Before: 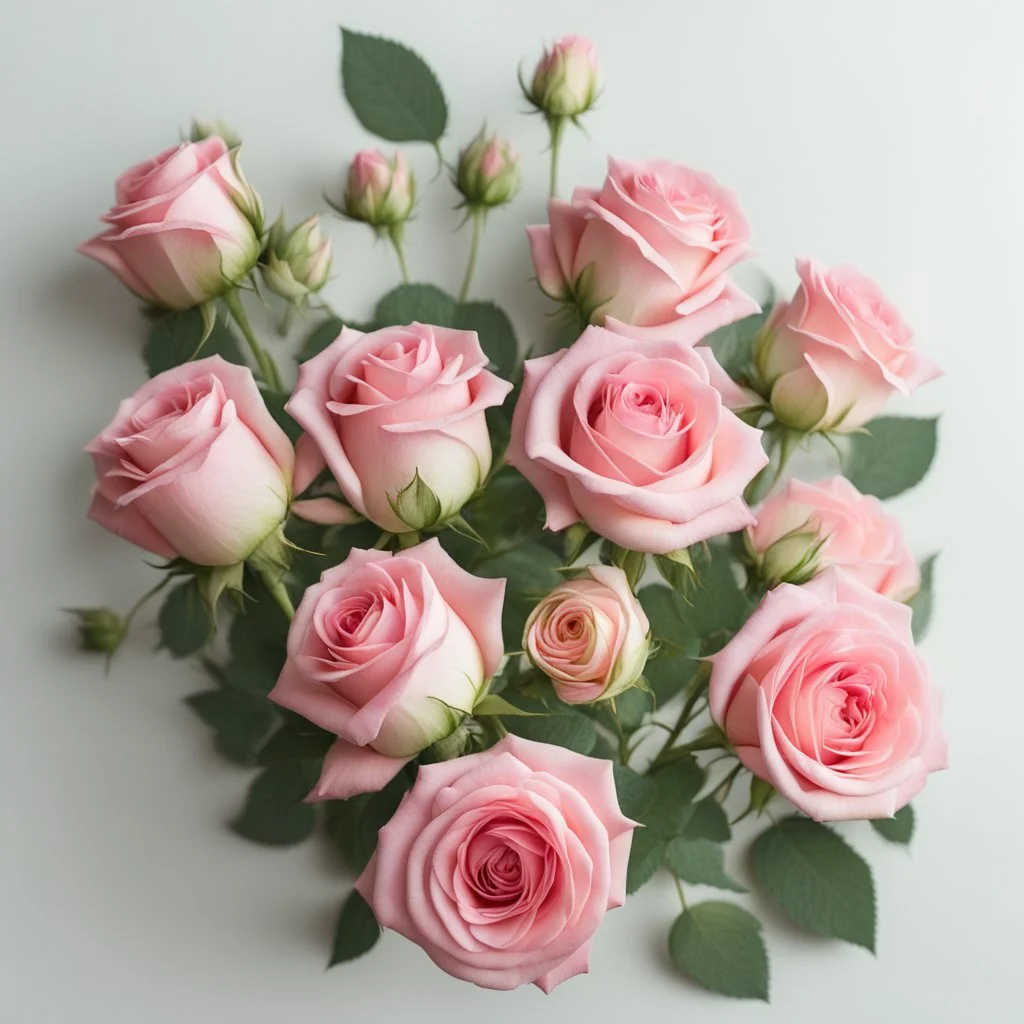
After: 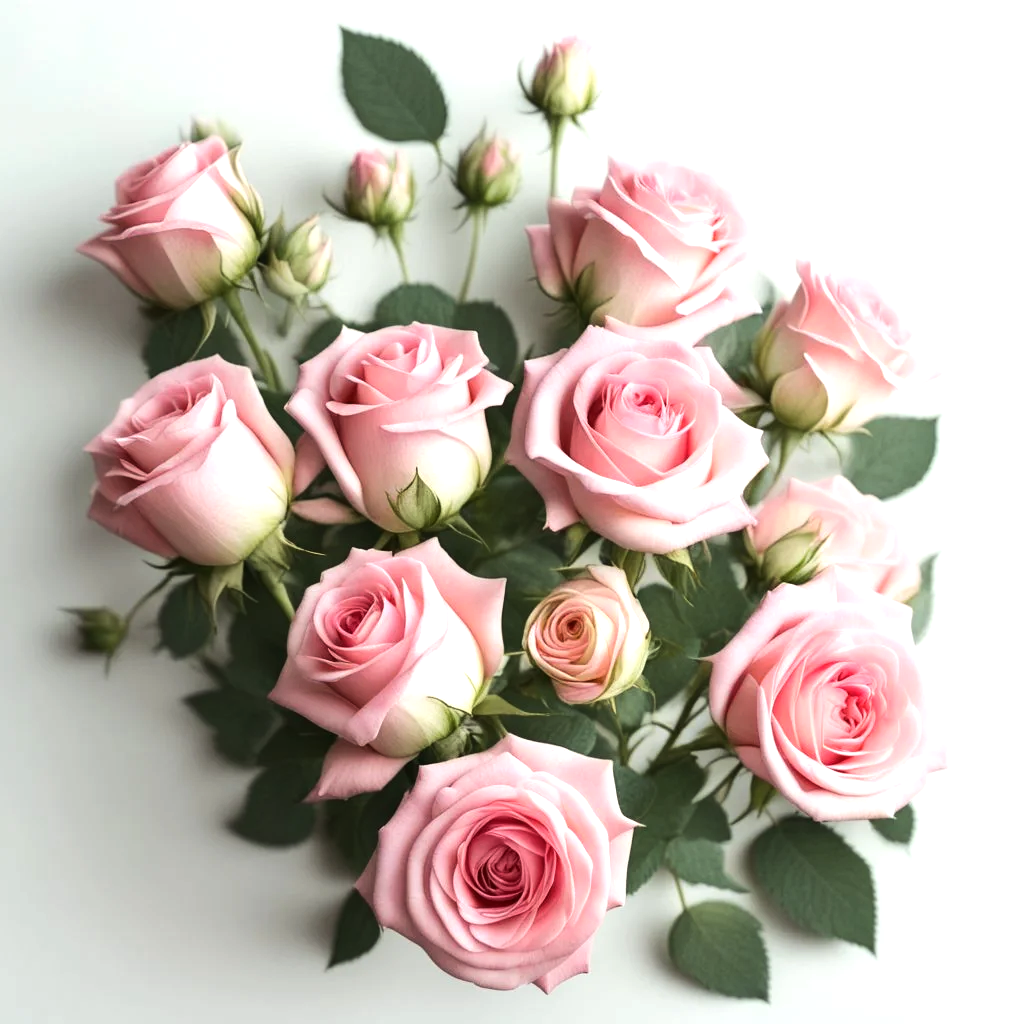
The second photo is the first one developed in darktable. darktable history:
tone equalizer: -8 EV -0.712 EV, -7 EV -0.695 EV, -6 EV -0.573 EV, -5 EV -0.41 EV, -3 EV 0.395 EV, -2 EV 0.6 EV, -1 EV 0.698 EV, +0 EV 0.736 EV, edges refinement/feathering 500, mask exposure compensation -1.57 EV, preserve details no
